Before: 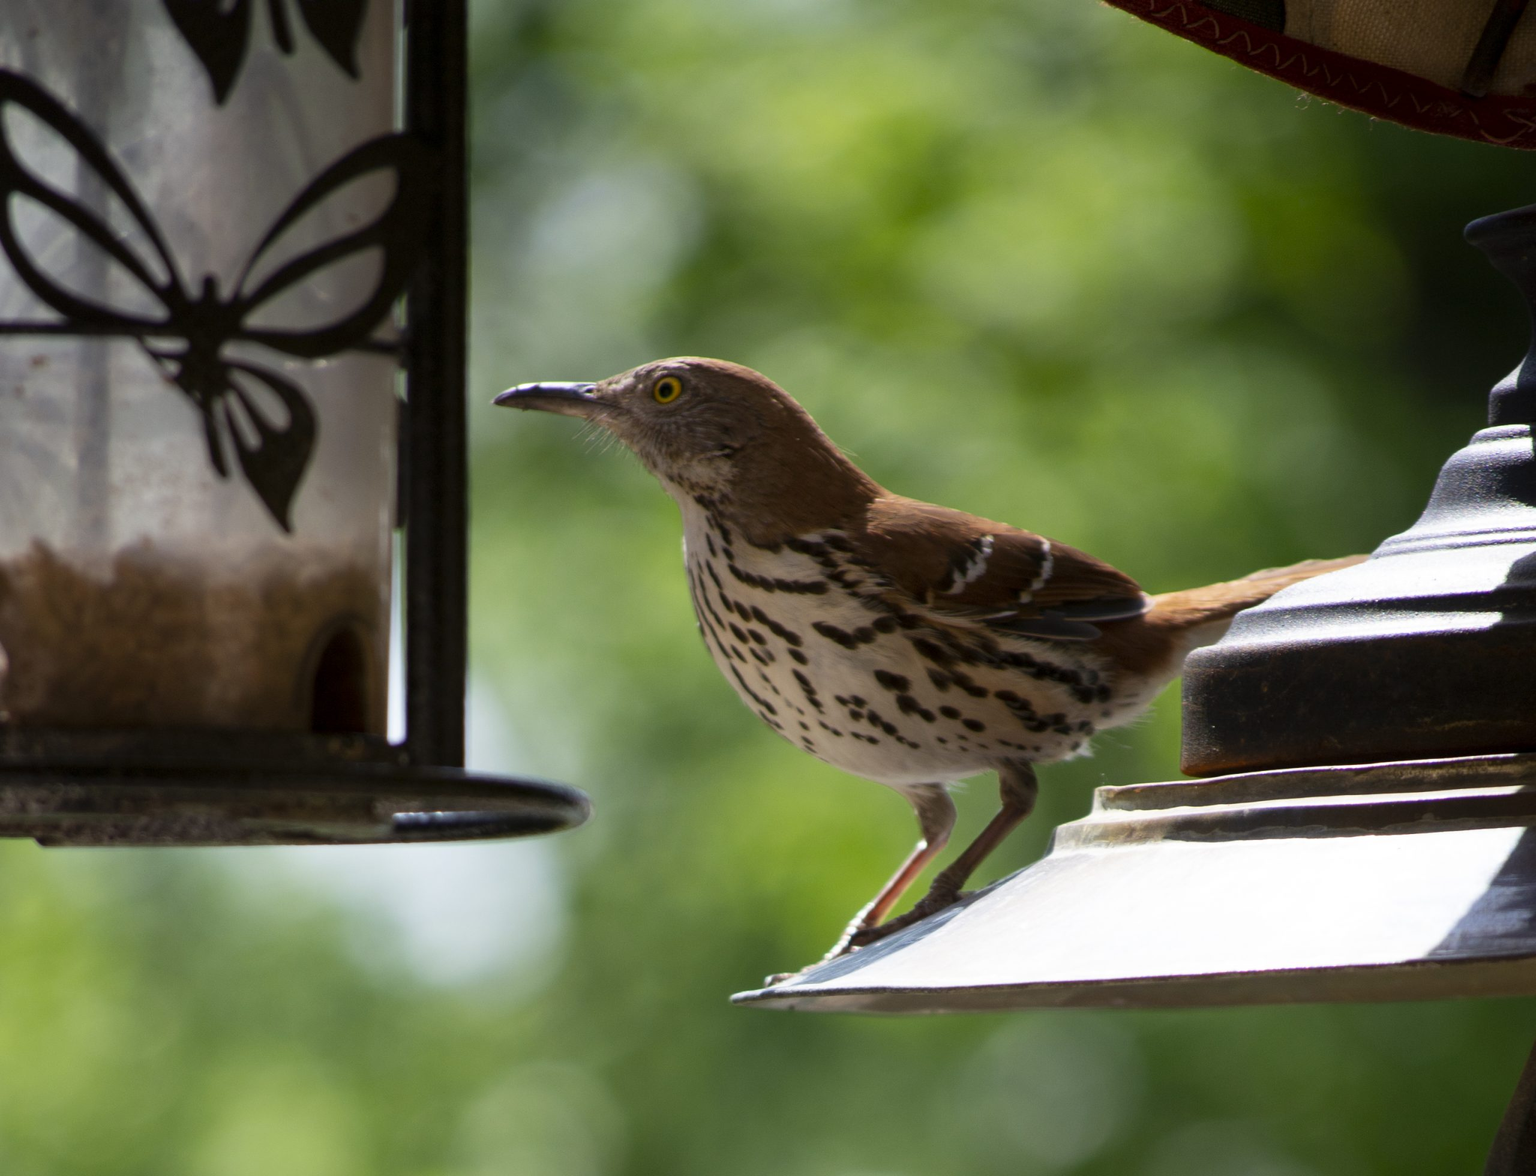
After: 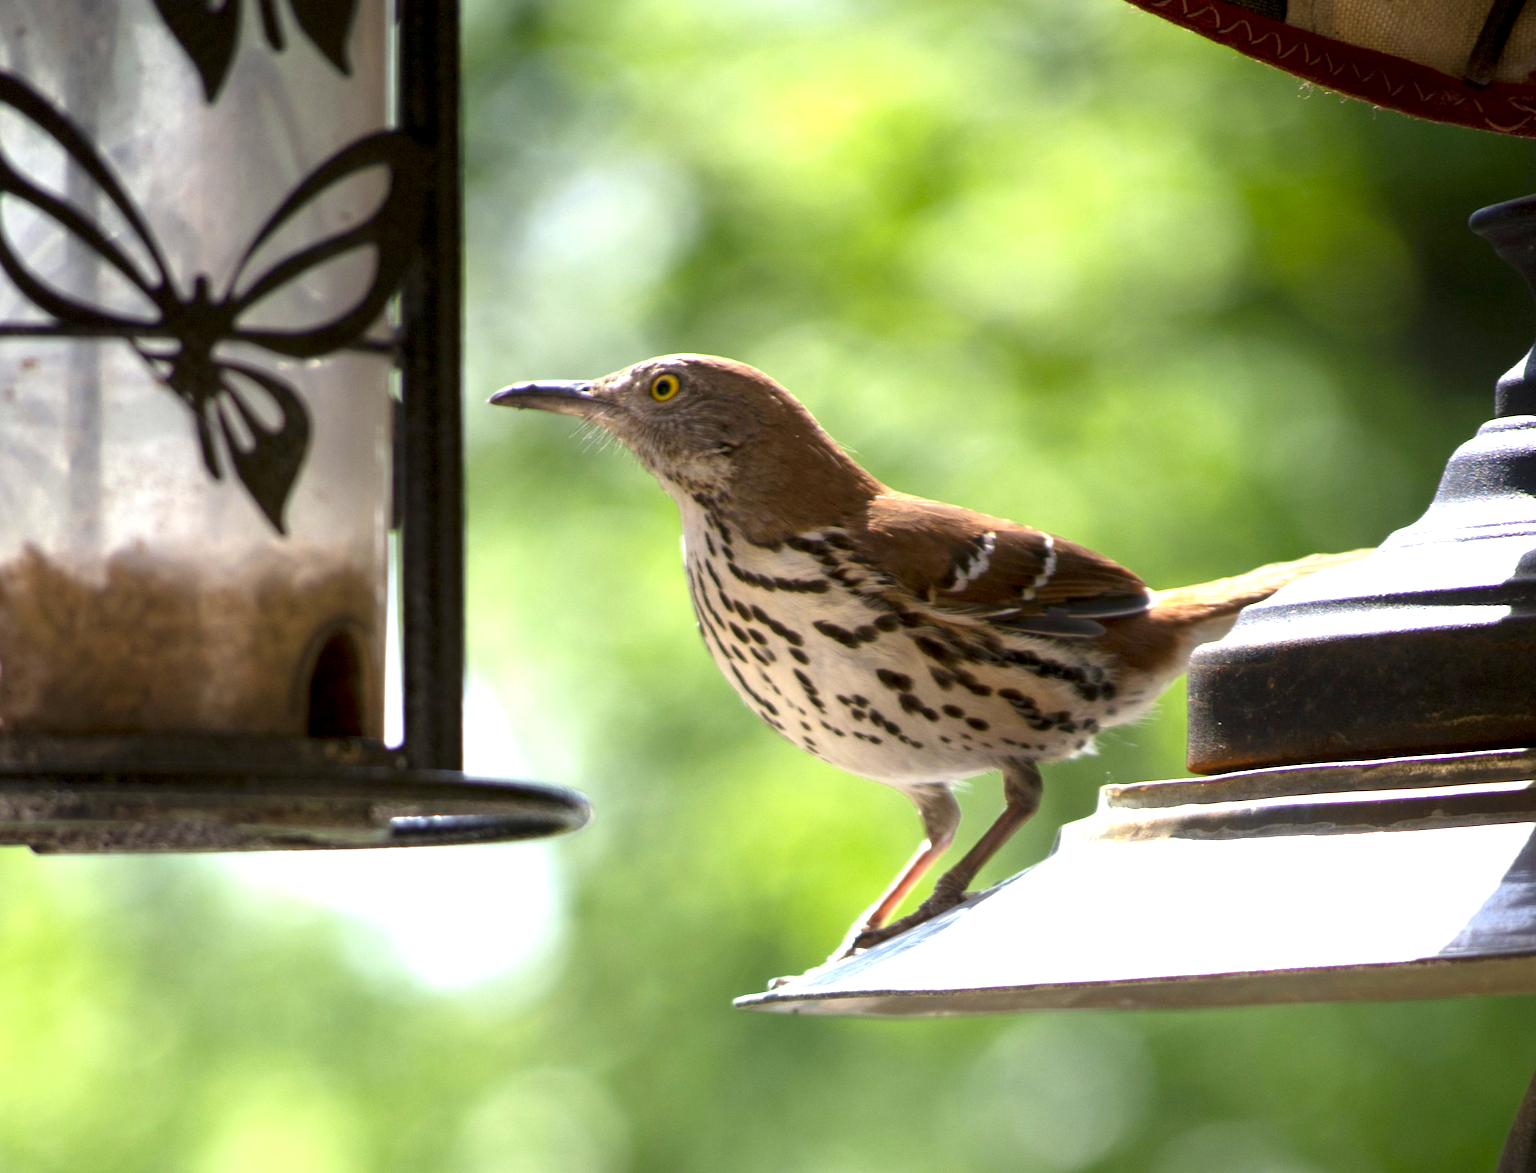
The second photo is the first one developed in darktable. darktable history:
exposure: black level correction 0.001, exposure 1.3 EV, compensate highlight preservation false
rotate and perspective: rotation -0.45°, automatic cropping original format, crop left 0.008, crop right 0.992, crop top 0.012, crop bottom 0.988
